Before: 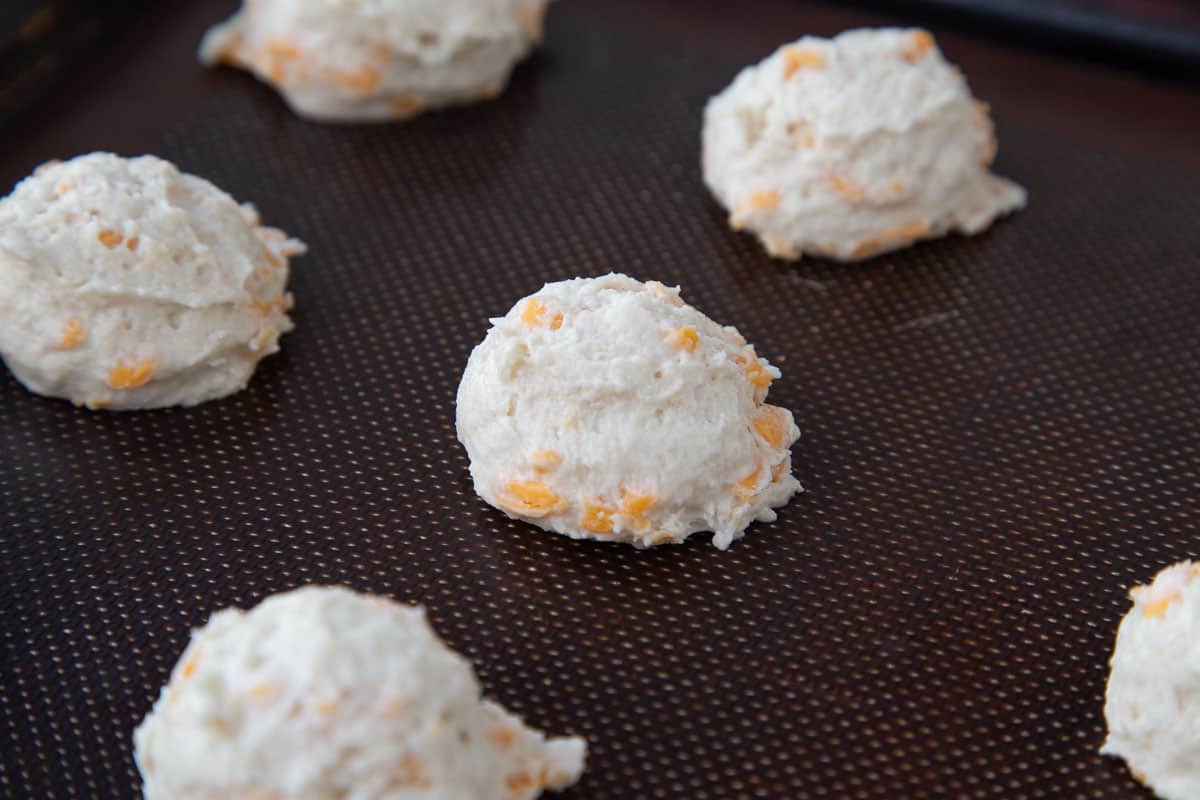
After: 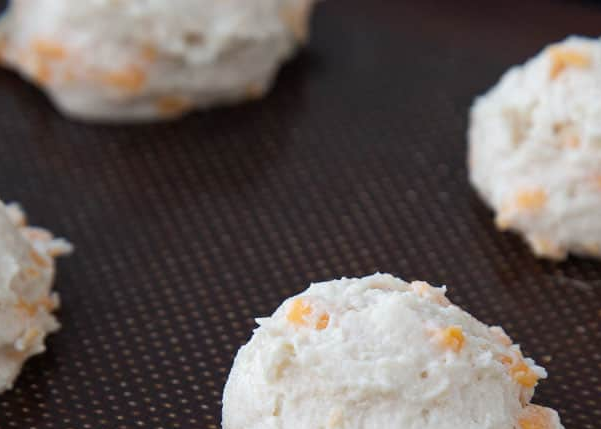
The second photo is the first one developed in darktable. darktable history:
crop: left 19.518%, right 30.376%, bottom 46.325%
